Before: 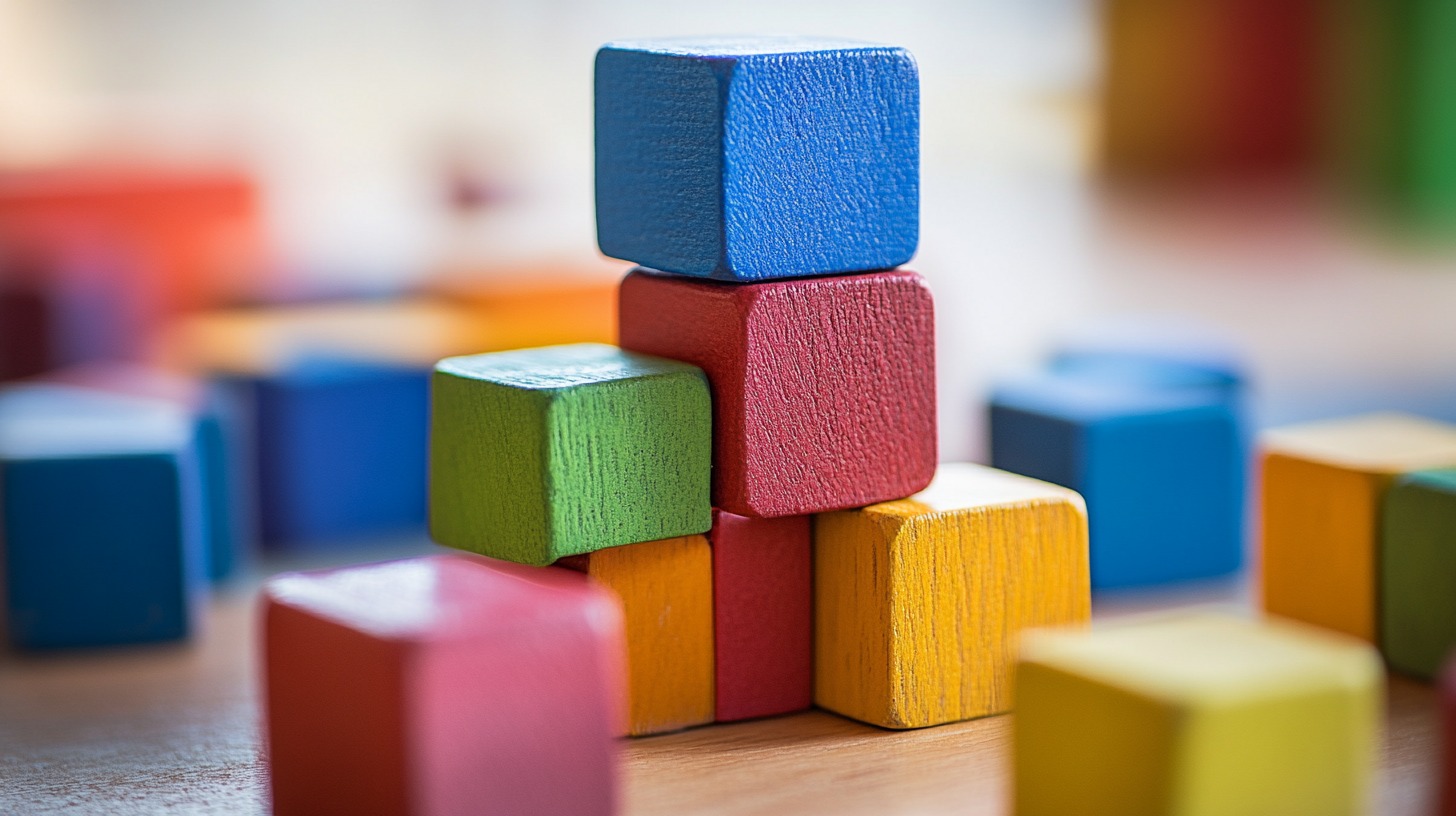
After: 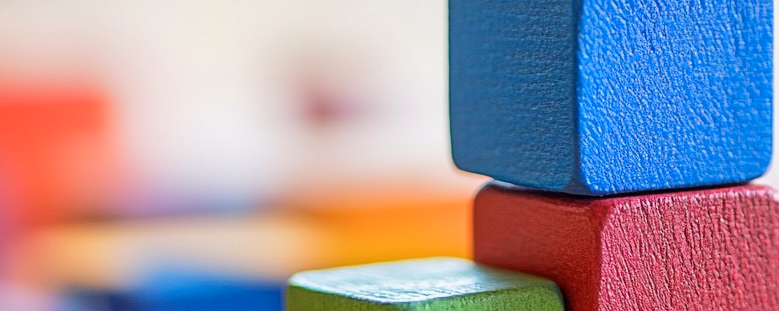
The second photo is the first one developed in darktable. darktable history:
crop: left 10.092%, top 10.655%, right 36.37%, bottom 51.201%
color balance rgb: highlights gain › chroma 0.23%, highlights gain › hue 332.3°, perceptual saturation grading › global saturation 0.803%, perceptual brilliance grading › mid-tones 10.638%, perceptual brilliance grading › shadows 15.463%
